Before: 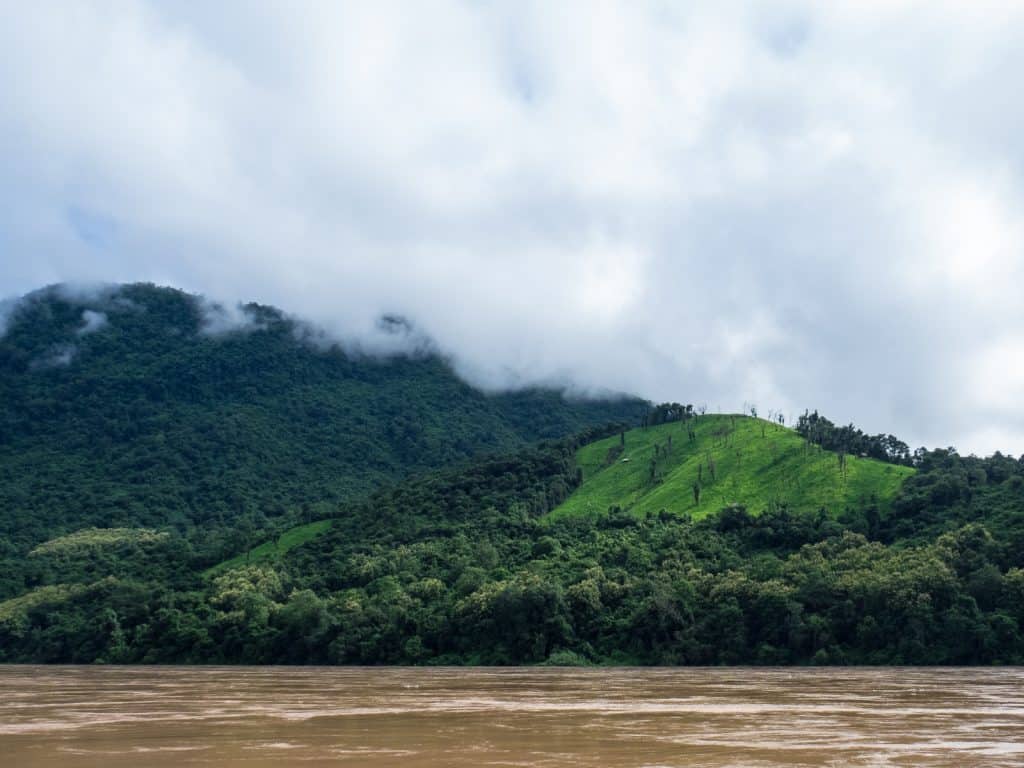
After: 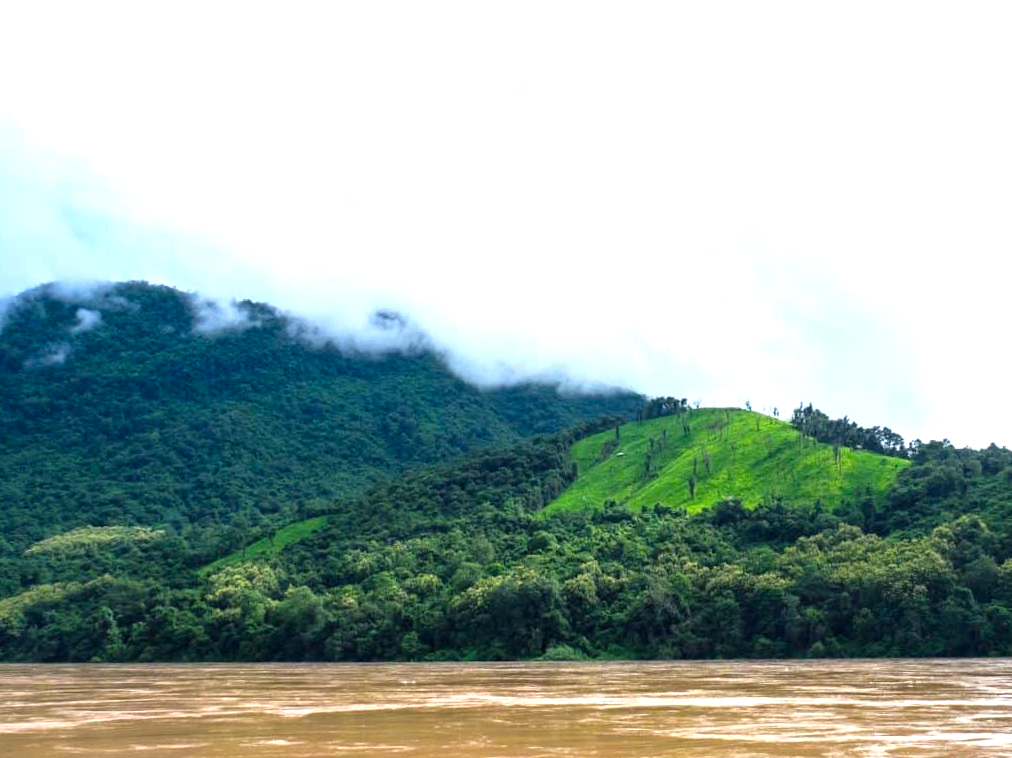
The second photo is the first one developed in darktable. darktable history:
color balance rgb: perceptual saturation grading › global saturation 20%, global vibrance 20%
rotate and perspective: rotation -0.45°, automatic cropping original format, crop left 0.008, crop right 0.992, crop top 0.012, crop bottom 0.988
exposure: black level correction 0, exposure 0.953 EV, compensate exposure bias true, compensate highlight preservation false
